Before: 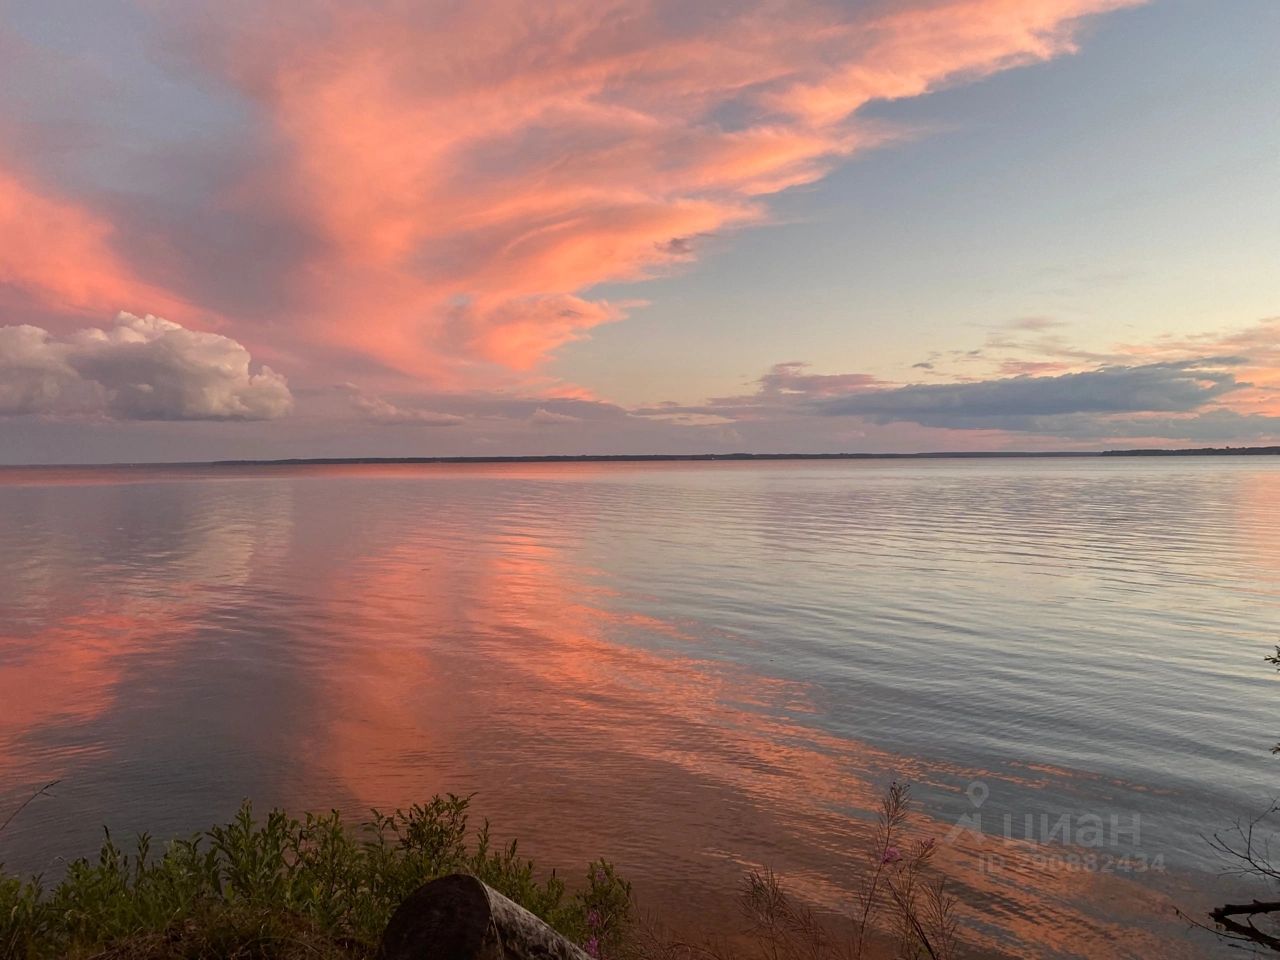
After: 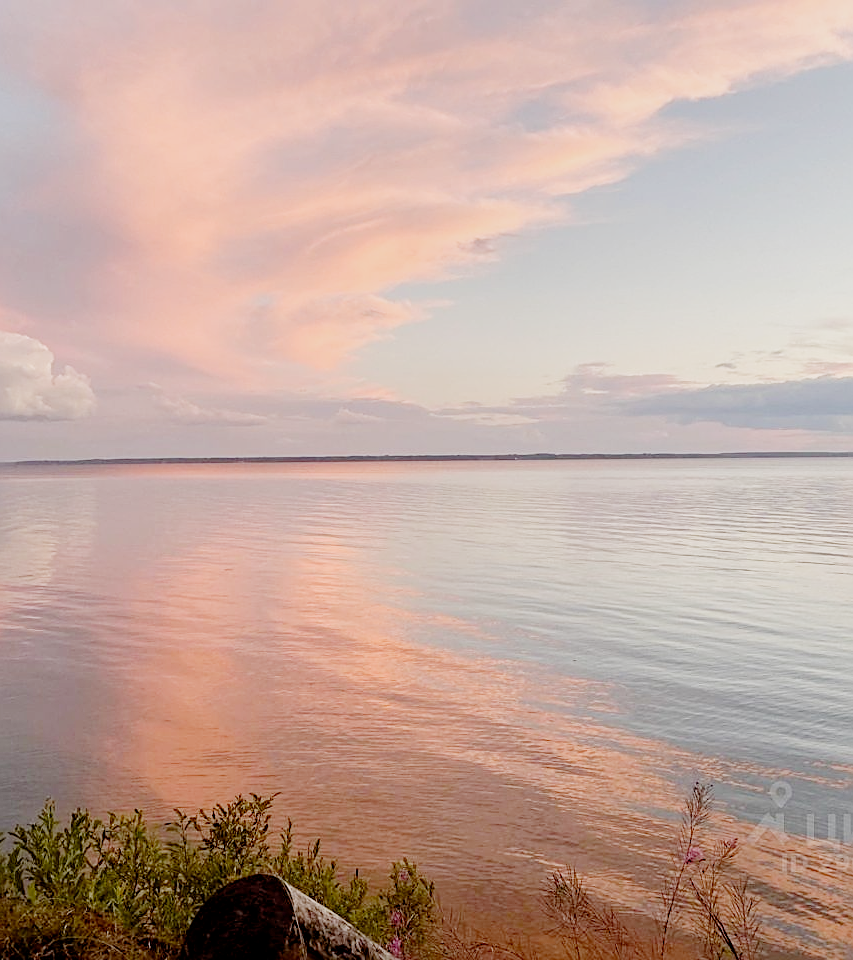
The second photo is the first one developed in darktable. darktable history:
crop: left 15.419%, right 17.914%
exposure: black level correction 0.001, exposure 1.646 EV, compensate exposure bias true, compensate highlight preservation false
sharpen: on, module defaults
filmic rgb: middle gray luminance 18%, black relative exposure -7.5 EV, white relative exposure 8.5 EV, threshold 6 EV, target black luminance 0%, hardness 2.23, latitude 18.37%, contrast 0.878, highlights saturation mix 5%, shadows ↔ highlights balance 10.15%, add noise in highlights 0, preserve chrominance no, color science v3 (2019), use custom middle-gray values true, iterations of high-quality reconstruction 0, contrast in highlights soft, enable highlight reconstruction true
